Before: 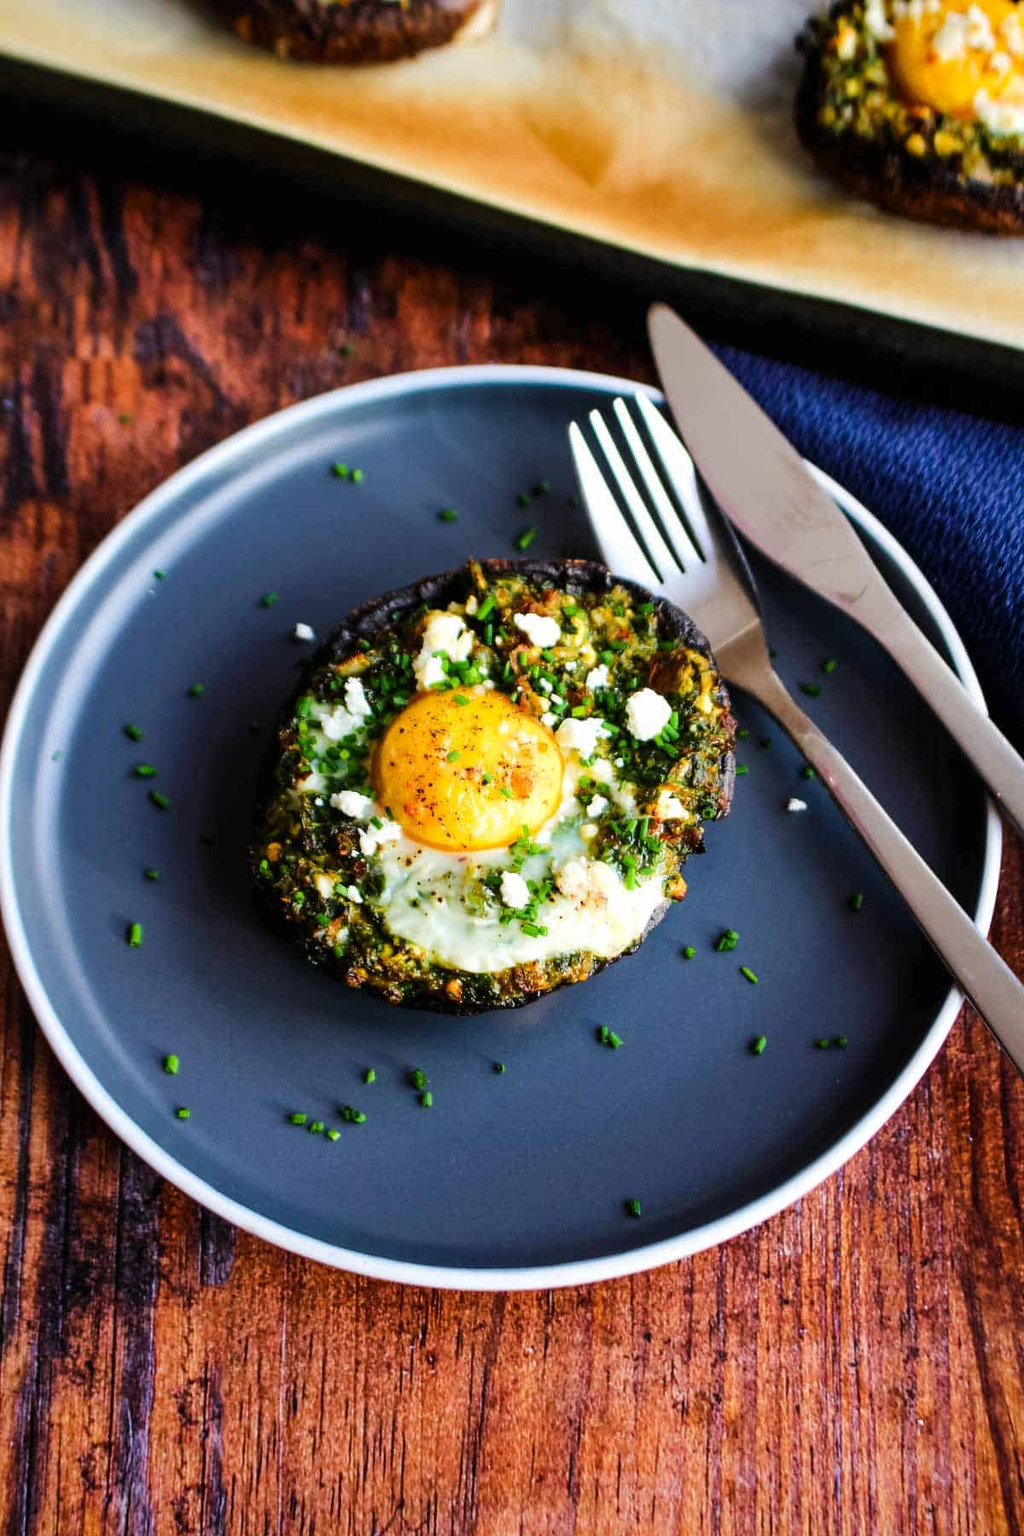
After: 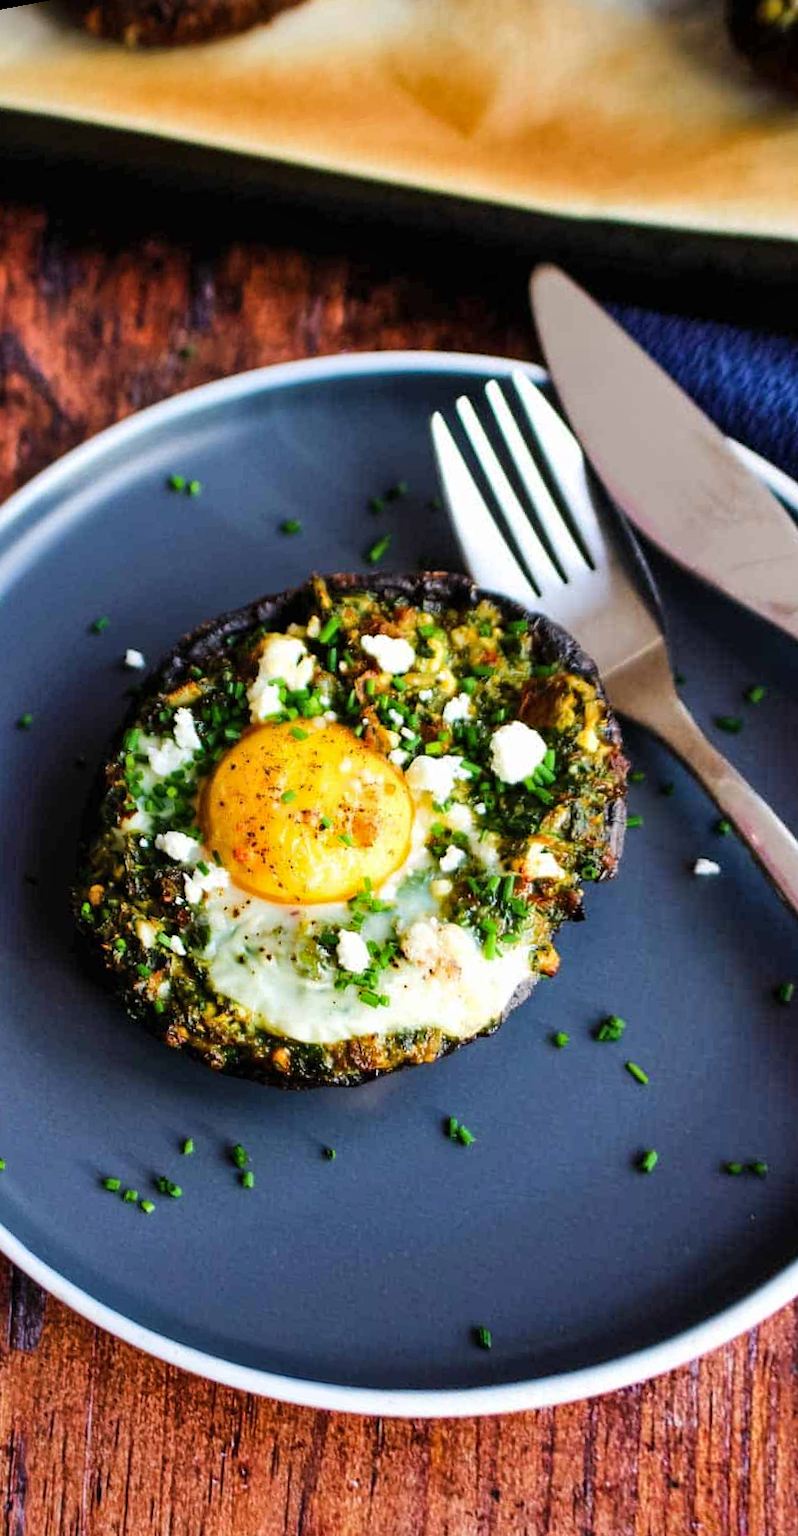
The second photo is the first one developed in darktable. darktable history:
crop and rotate: left 12.673%, right 20.66%
rotate and perspective: rotation 1.69°, lens shift (vertical) -0.023, lens shift (horizontal) -0.291, crop left 0.025, crop right 0.988, crop top 0.092, crop bottom 0.842
shadows and highlights: soften with gaussian
